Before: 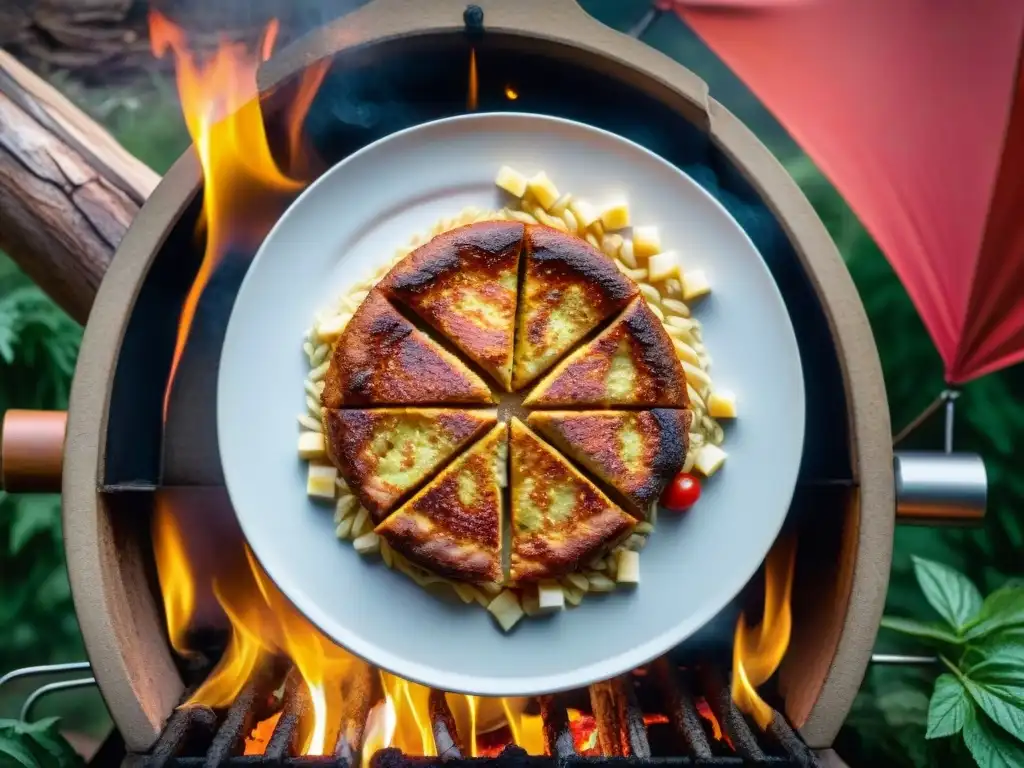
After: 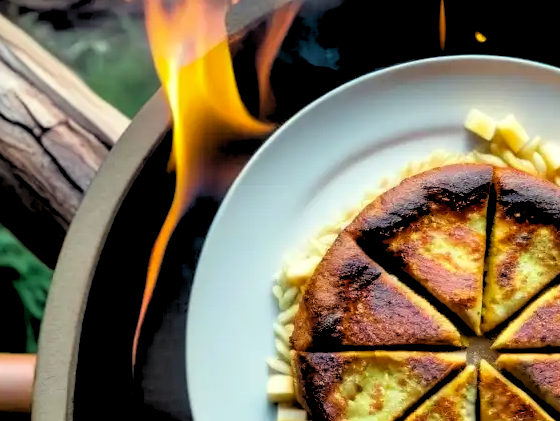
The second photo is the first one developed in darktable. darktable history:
crop and rotate: left 3.047%, top 7.509%, right 42.236%, bottom 37.598%
color correction: highlights a* -4.28, highlights b* 6.53
rgb levels: levels [[0.029, 0.461, 0.922], [0, 0.5, 1], [0, 0.5, 1]]
